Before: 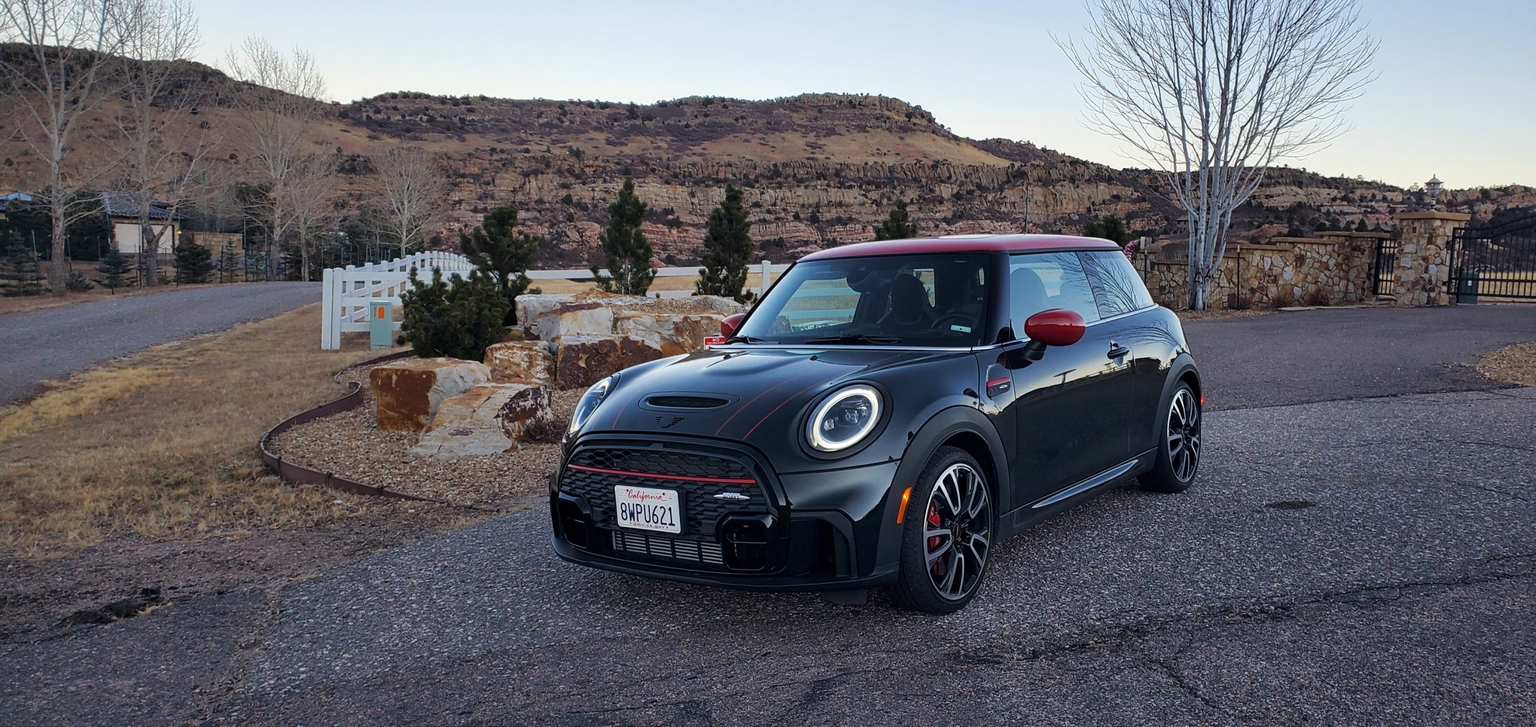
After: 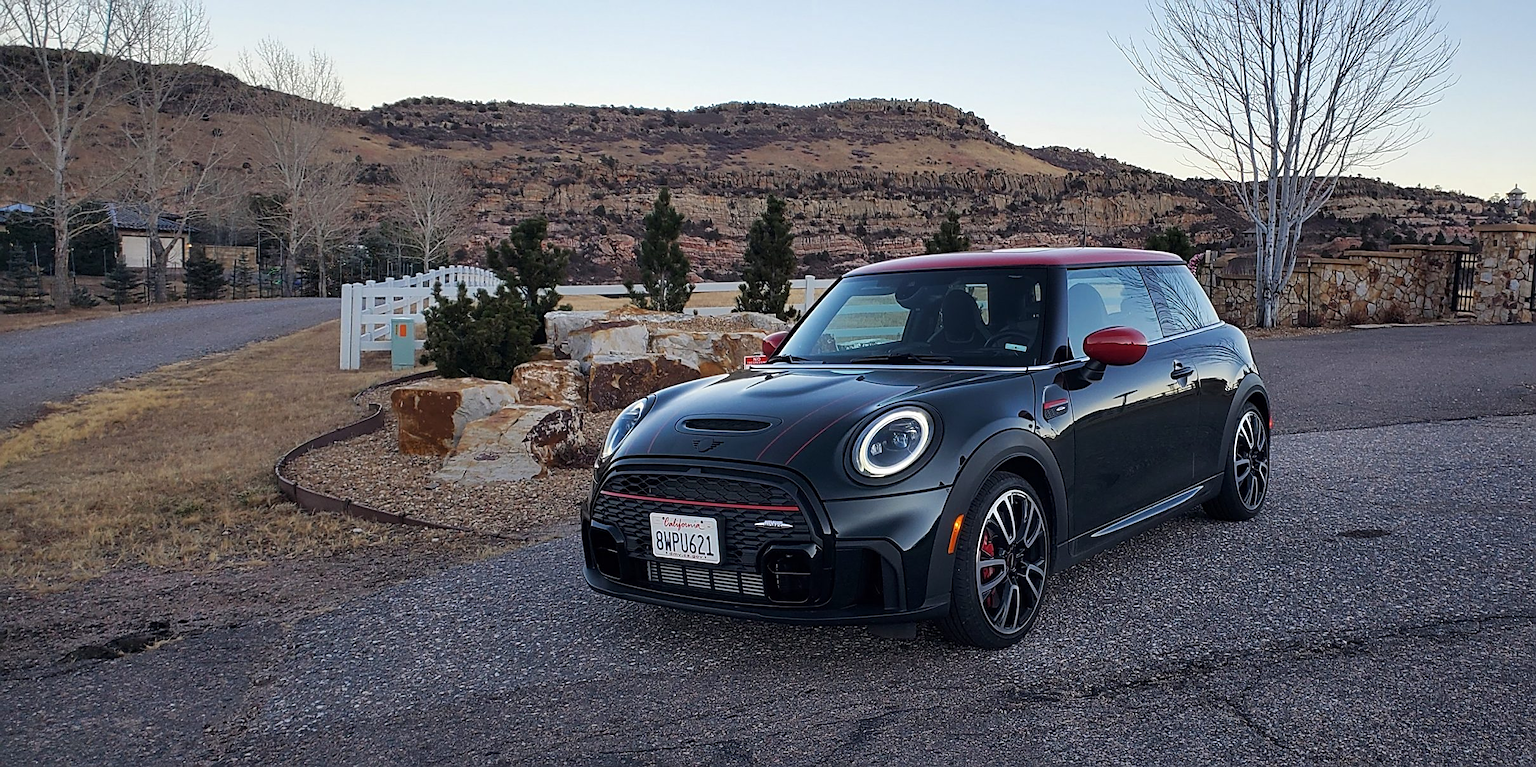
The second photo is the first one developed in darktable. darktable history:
crop and rotate: left 0%, right 5.358%
sharpen: on, module defaults
